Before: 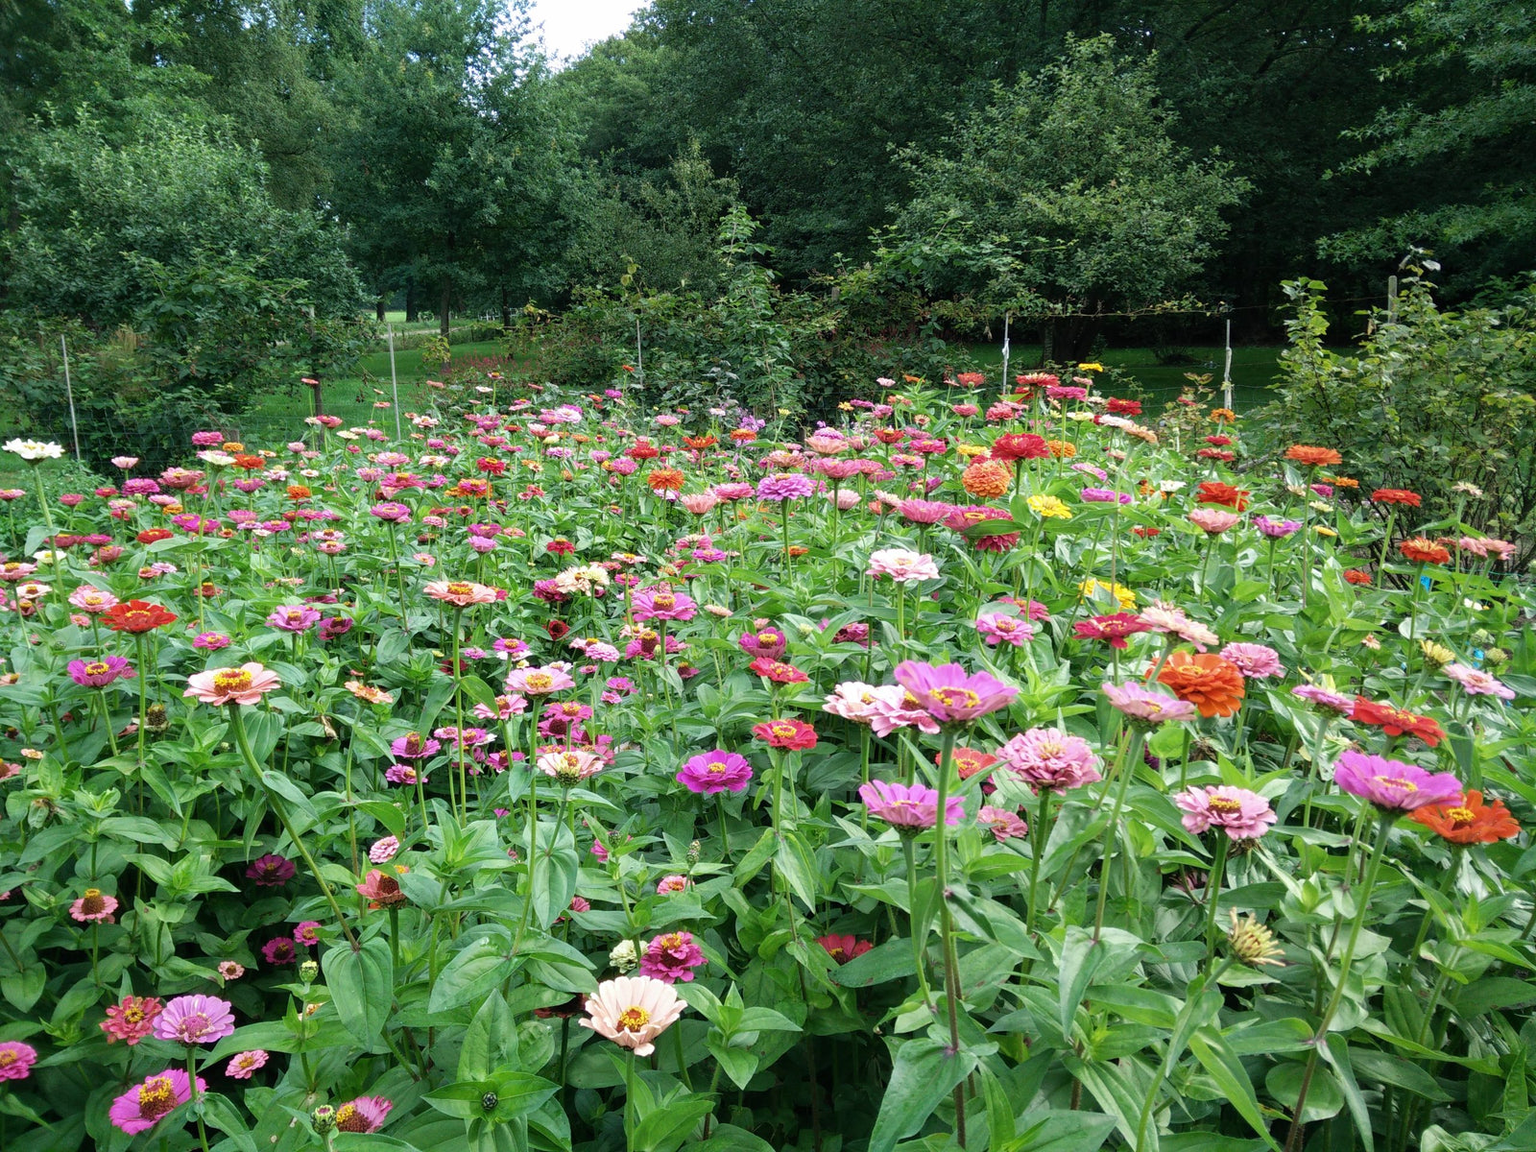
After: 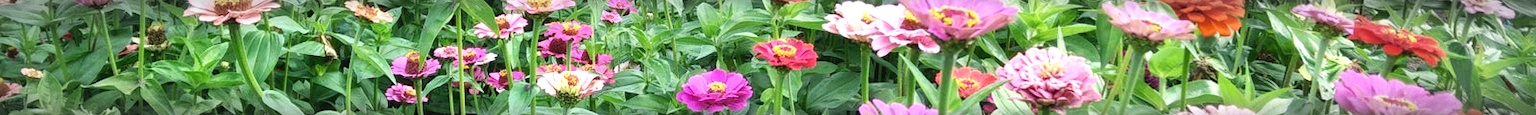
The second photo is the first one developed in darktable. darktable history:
exposure: black level correction 0, exposure 0.5 EV, compensate exposure bias true, compensate highlight preservation false
vignetting: automatic ratio true
crop and rotate: top 59.084%, bottom 30.916%
local contrast: mode bilateral grid, contrast 50, coarseness 50, detail 150%, midtone range 0.2
contrast brightness saturation: contrast -0.11
